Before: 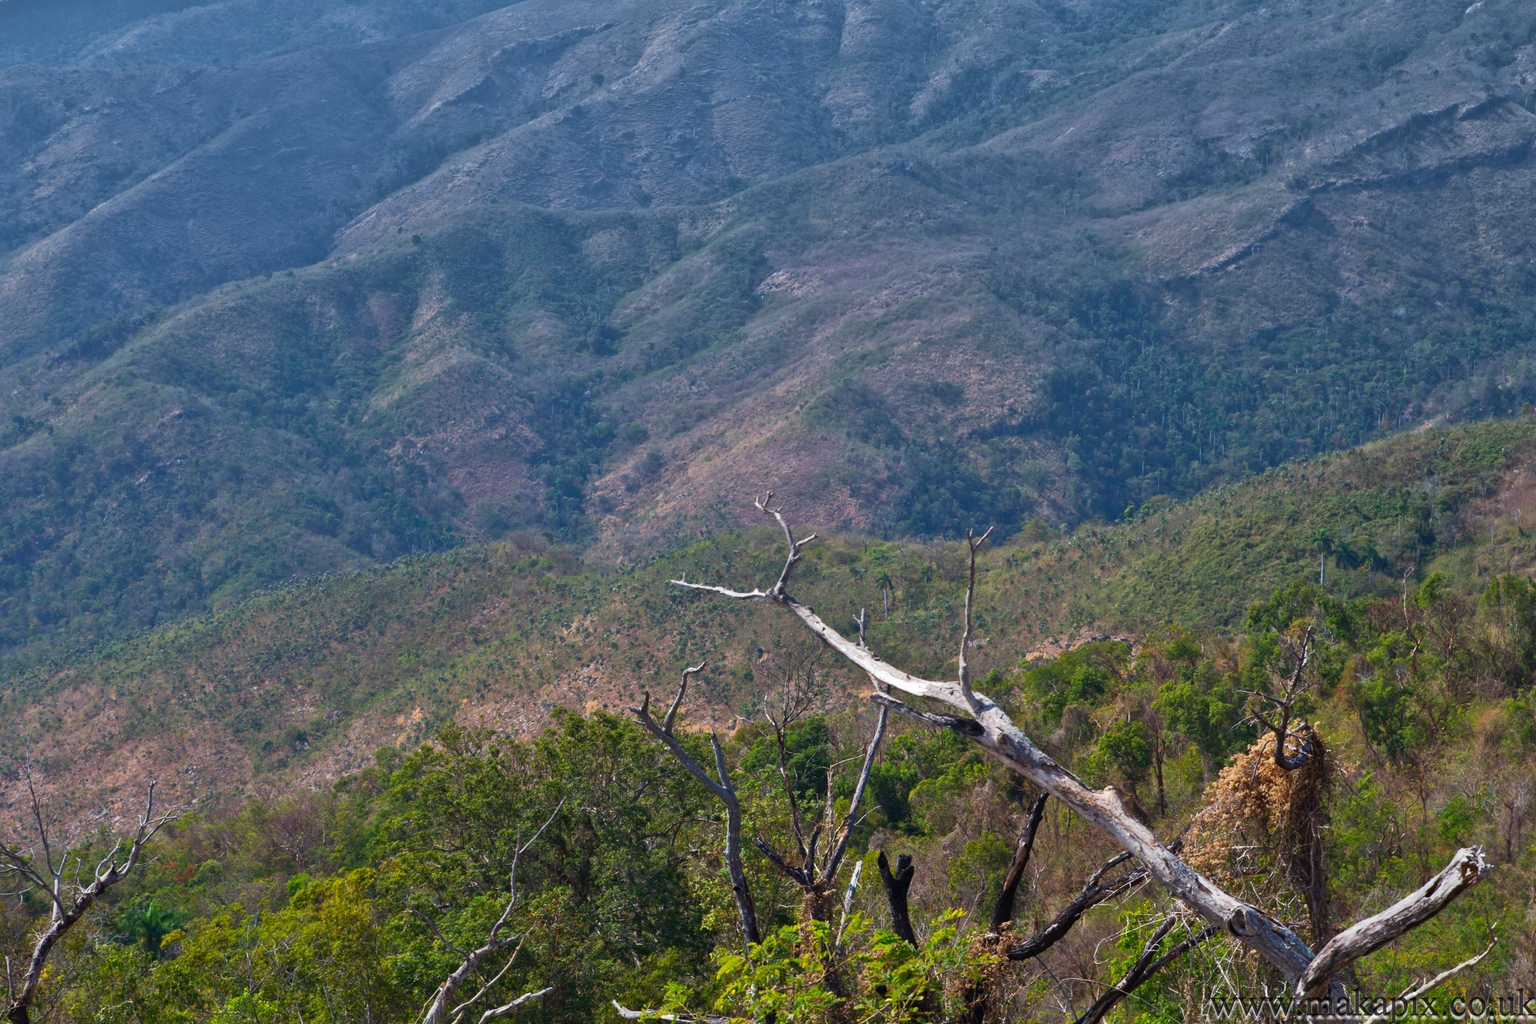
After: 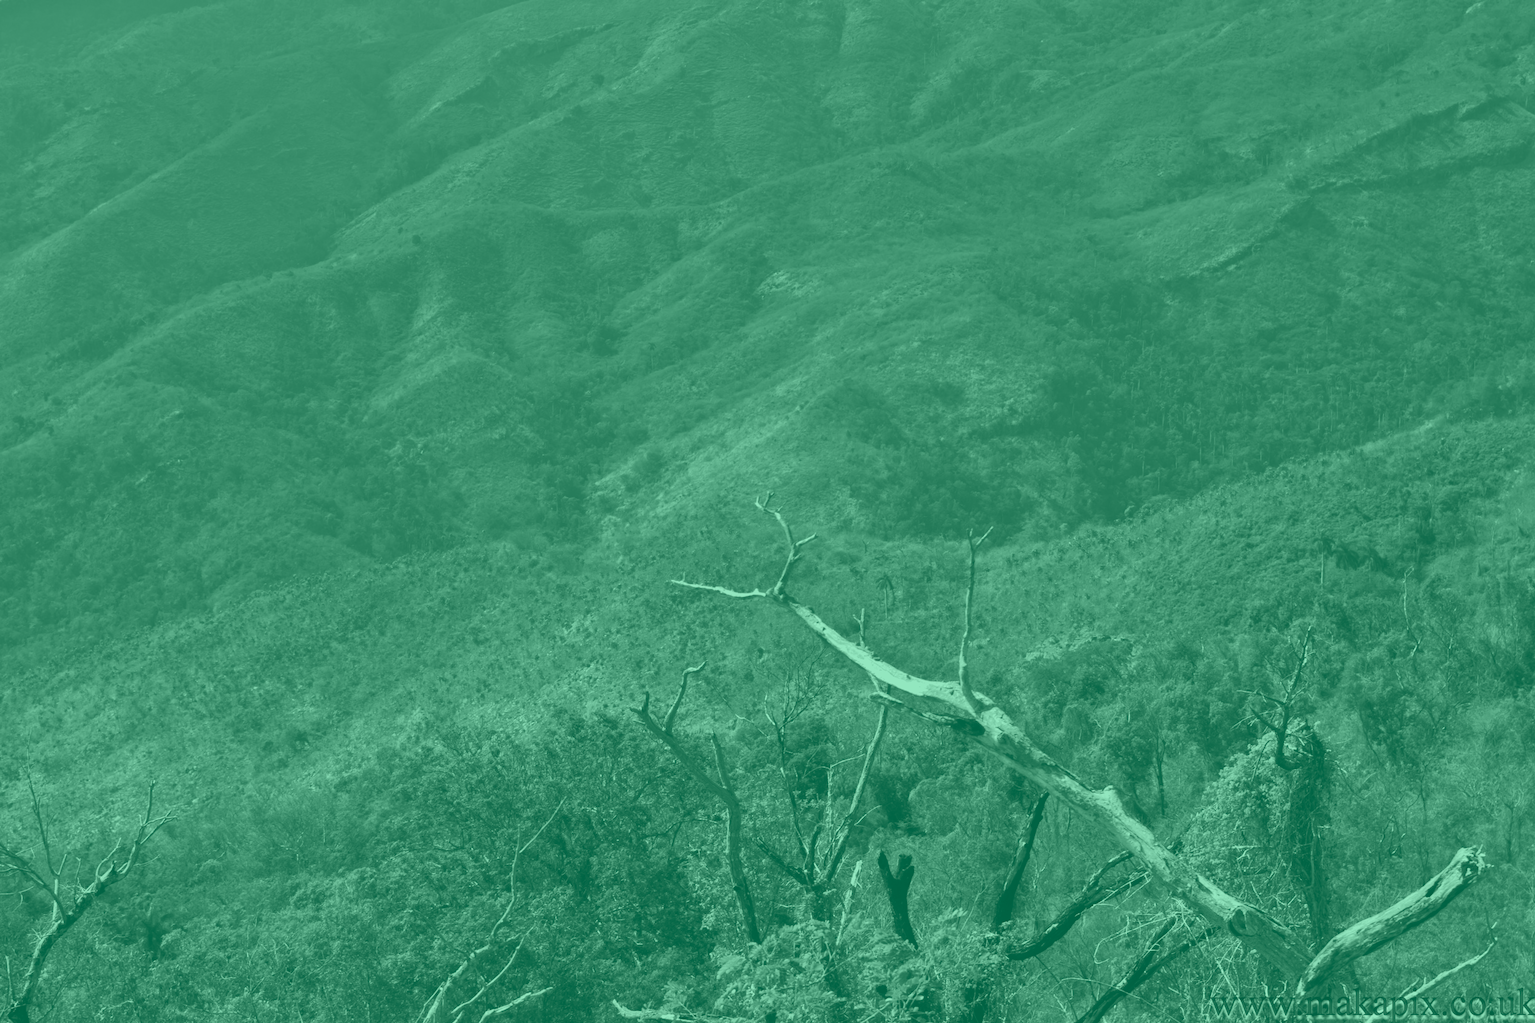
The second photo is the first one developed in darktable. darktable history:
velvia: on, module defaults
color zones: curves: ch0 [(0, 0.5) (0.125, 0.4) (0.25, 0.5) (0.375, 0.4) (0.5, 0.4) (0.625, 0.35) (0.75, 0.35) (0.875, 0.5)]; ch1 [(0, 0.35) (0.125, 0.45) (0.25, 0.35) (0.375, 0.35) (0.5, 0.35) (0.625, 0.35) (0.75, 0.45) (0.875, 0.35)]; ch2 [(0, 0.6) (0.125, 0.5) (0.25, 0.5) (0.375, 0.6) (0.5, 0.6) (0.625, 0.5) (0.75, 0.5) (0.875, 0.5)]
tone equalizer: -8 EV -0.417 EV, -7 EV -0.389 EV, -6 EV -0.333 EV, -5 EV -0.222 EV, -3 EV 0.222 EV, -2 EV 0.333 EV, -1 EV 0.389 EV, +0 EV 0.417 EV, edges refinement/feathering 500, mask exposure compensation -1.57 EV, preserve details no
color calibration: illuminant as shot in camera, x 0.358, y 0.373, temperature 4628.91 K
colorize: hue 147.6°, saturation 65%, lightness 21.64%
color balance rgb: perceptual saturation grading › global saturation -3%
white balance: red 1.009, blue 1.027
